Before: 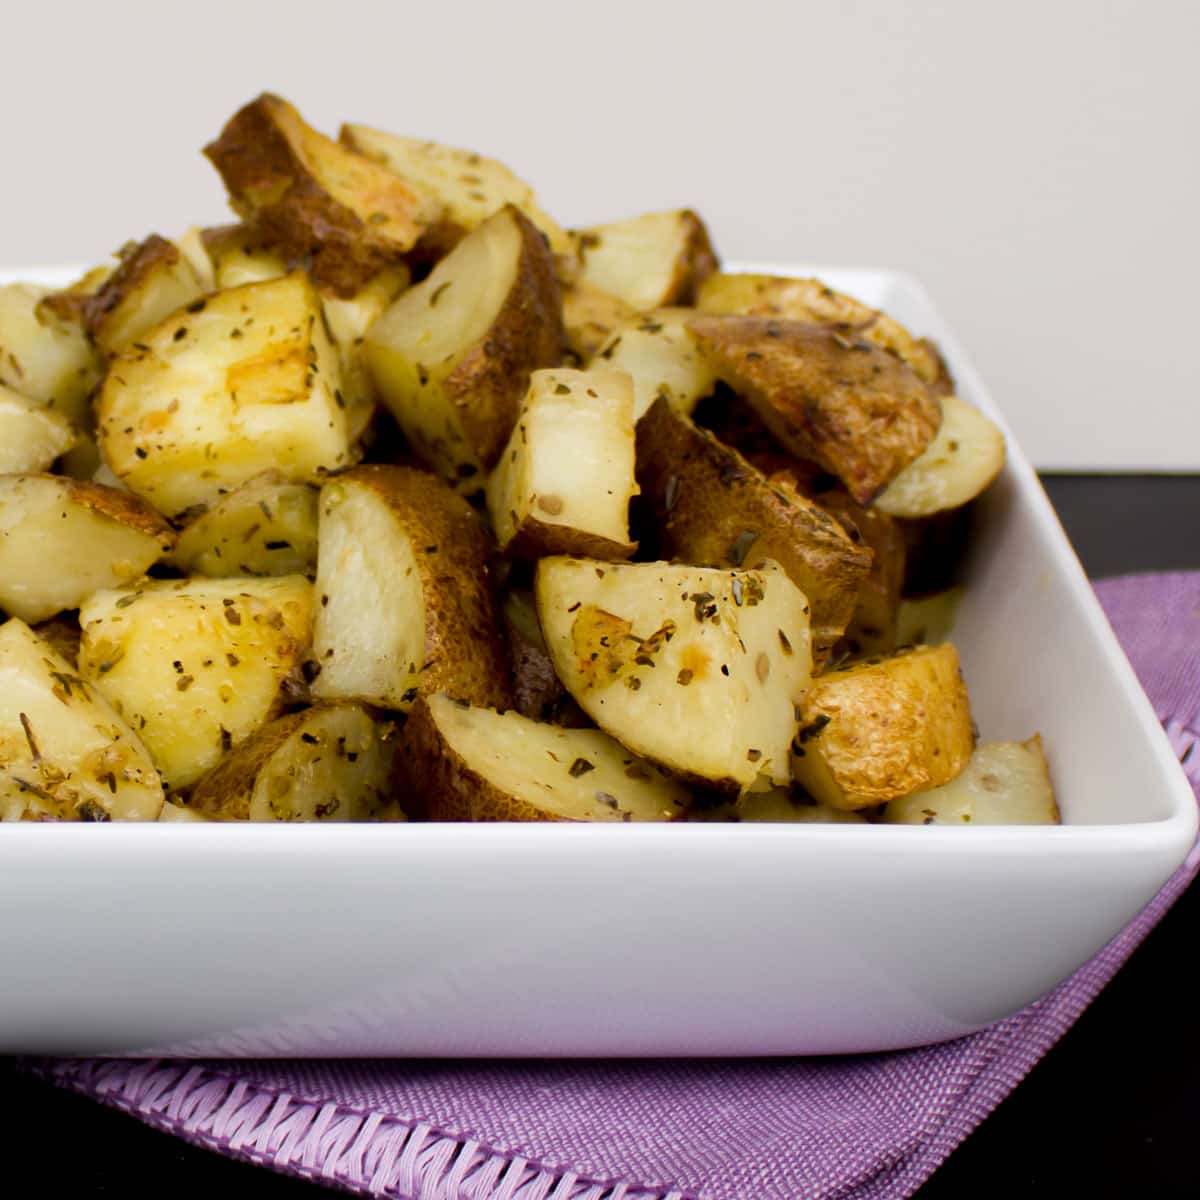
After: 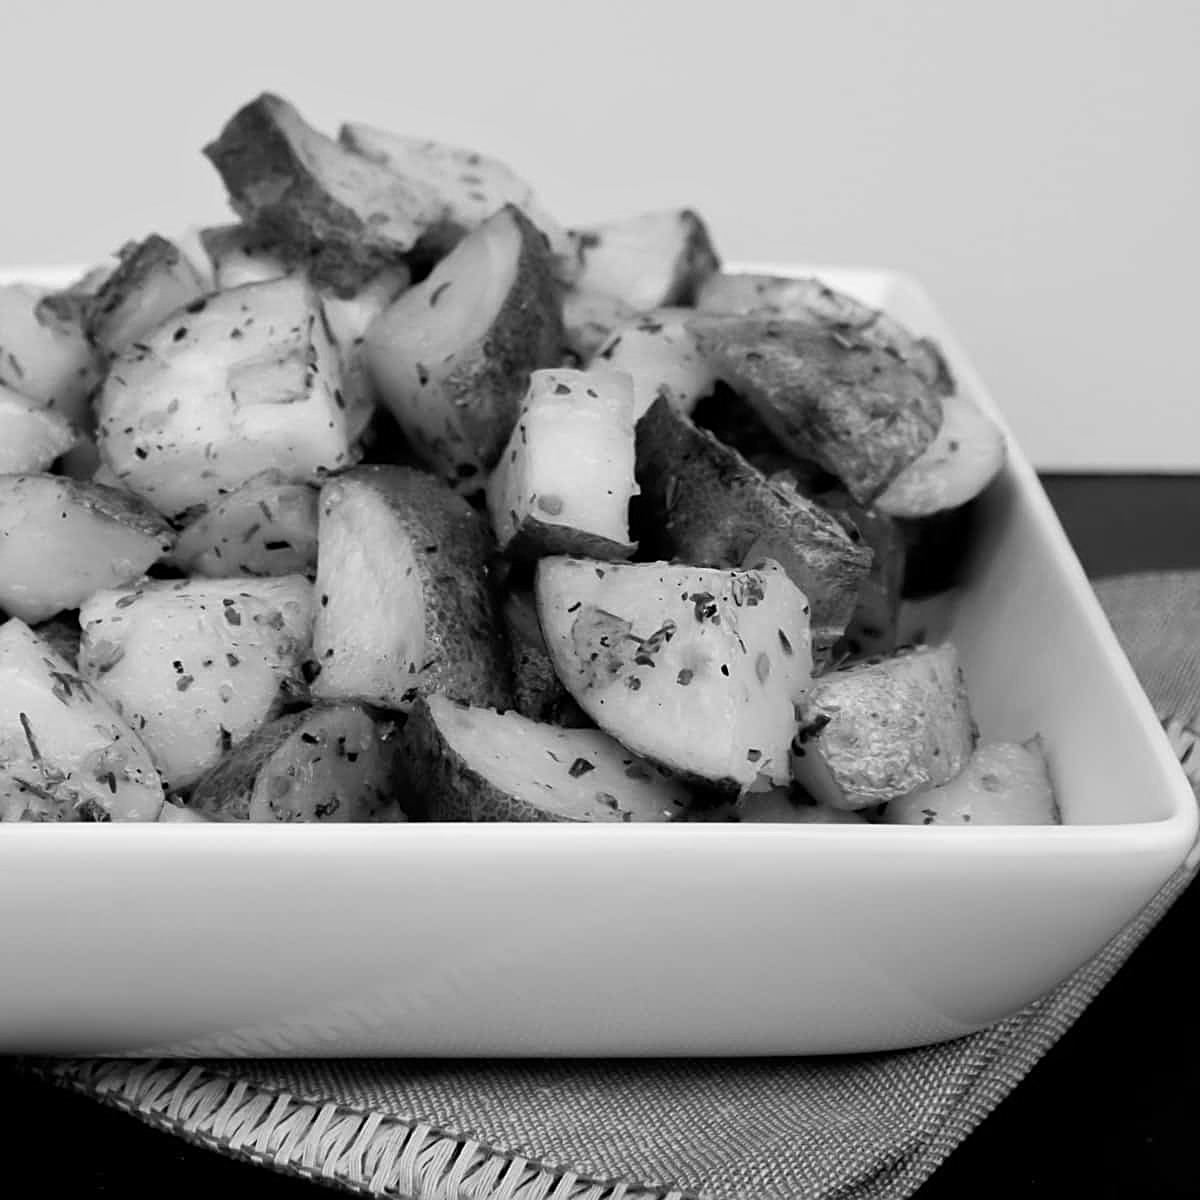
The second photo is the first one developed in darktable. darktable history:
monochrome: a 32, b 64, size 2.3
sharpen: on, module defaults
